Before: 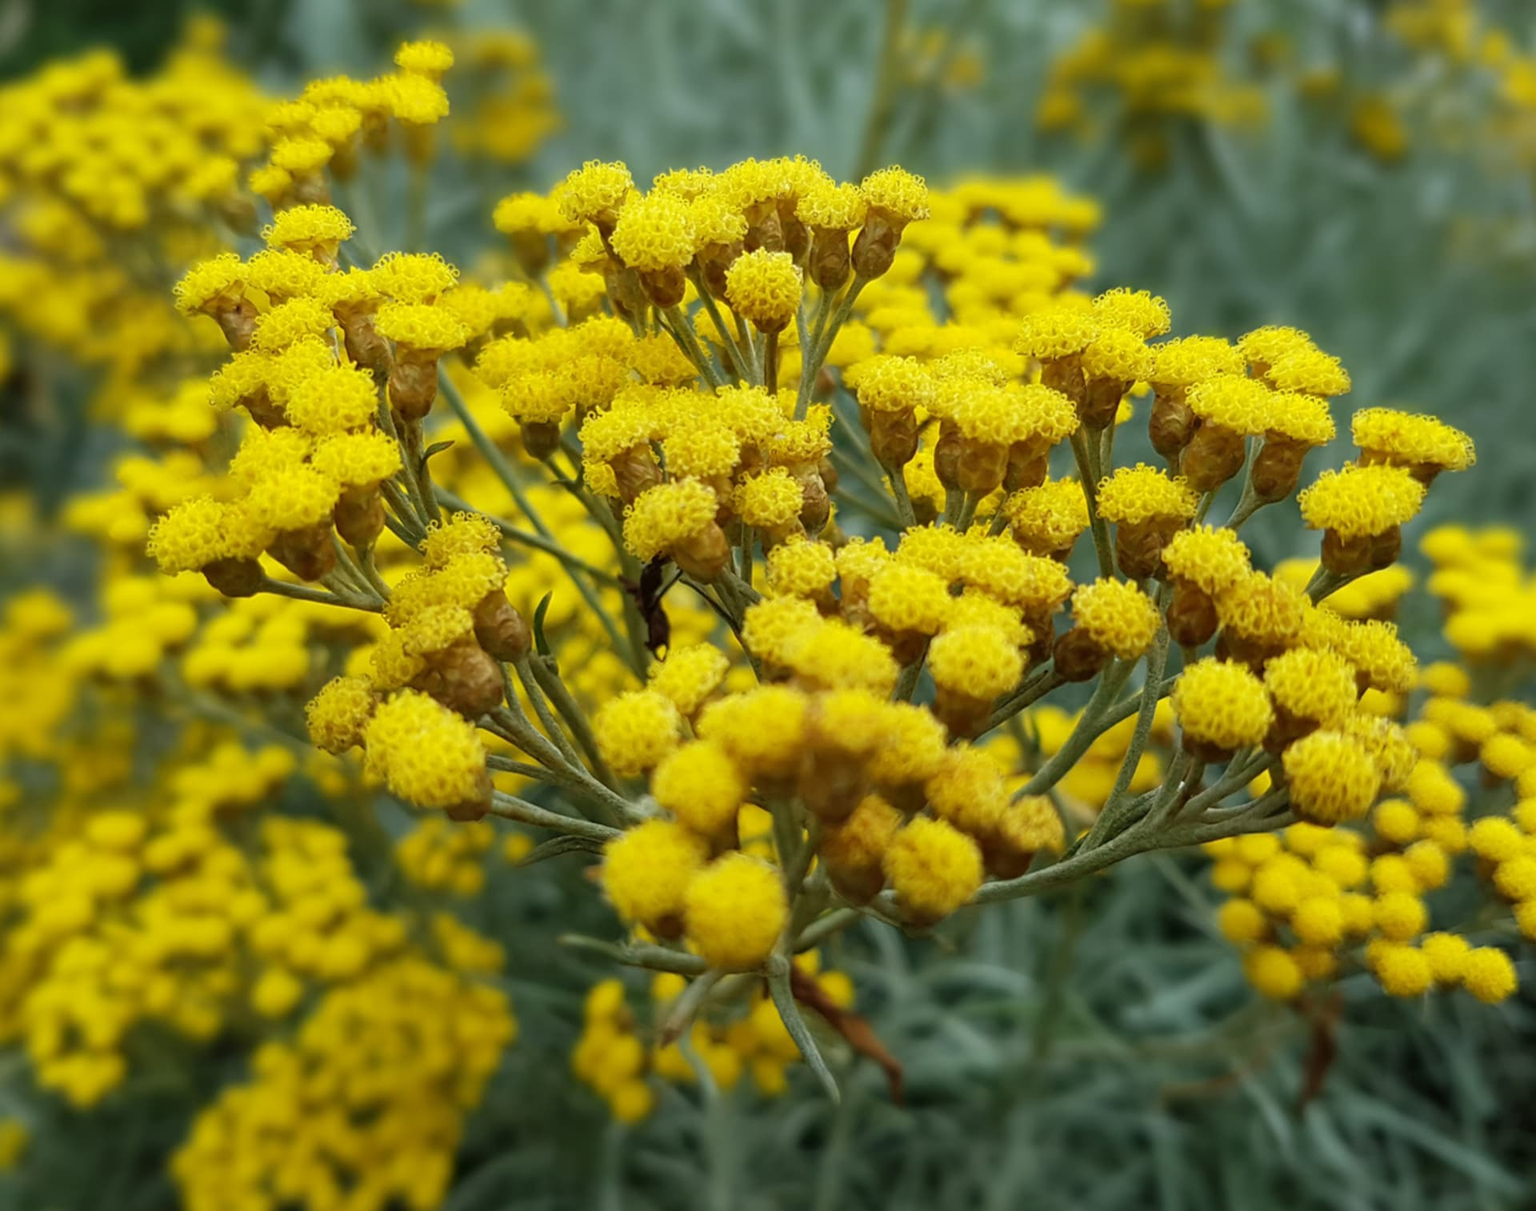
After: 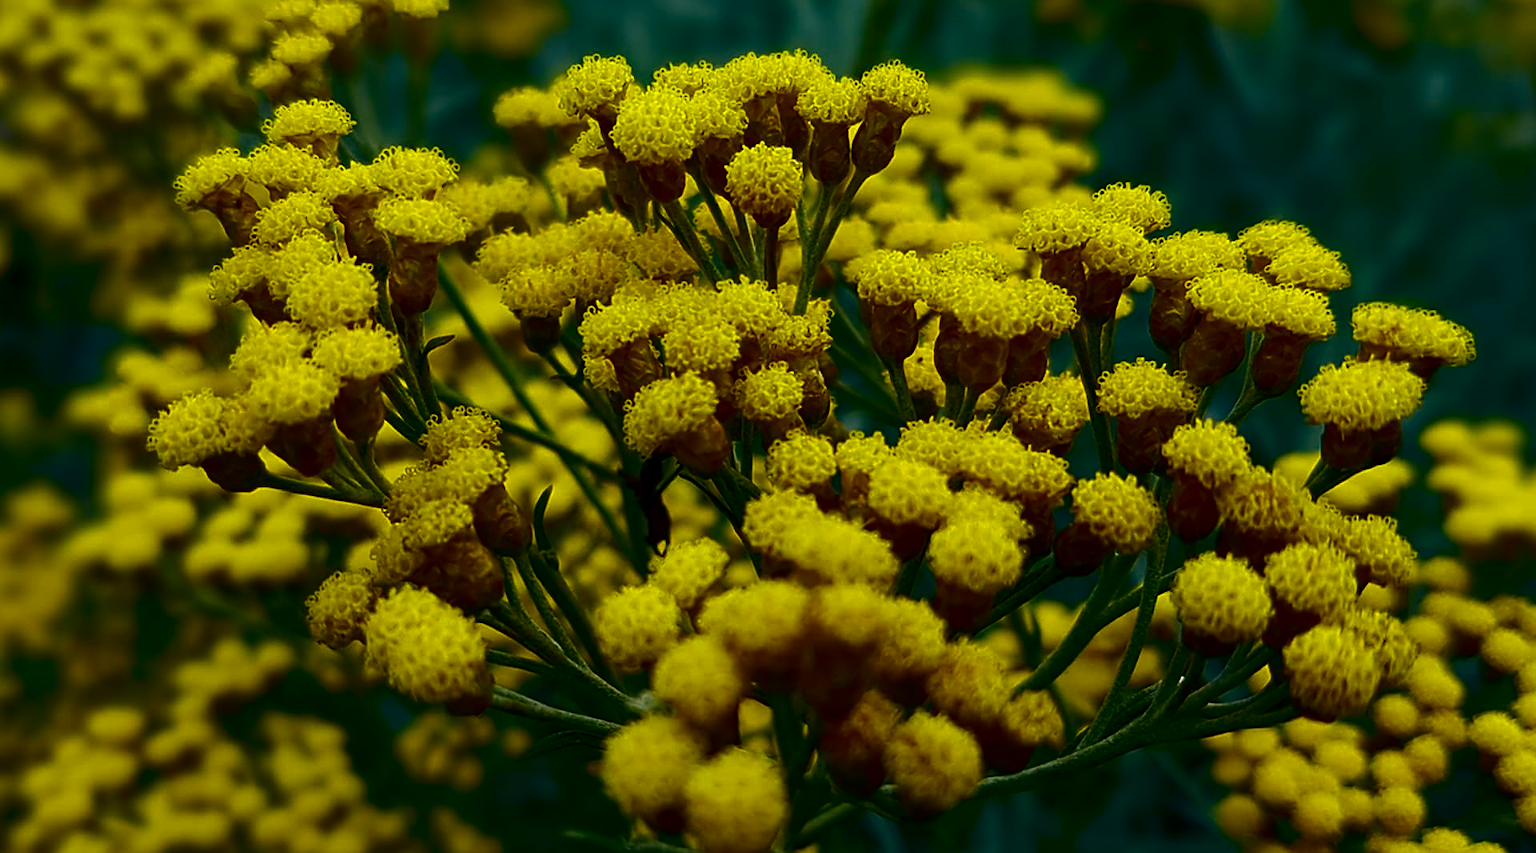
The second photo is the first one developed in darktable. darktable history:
crop and rotate: top 8.747%, bottom 20.732%
color balance rgb: shadows lift › luminance -40.834%, shadows lift › chroma 14.206%, shadows lift › hue 260.04°, perceptual saturation grading › global saturation 24.978%, global vibrance 20%
sharpen: on, module defaults
contrast brightness saturation: contrast 0.089, brightness -0.603, saturation 0.165
